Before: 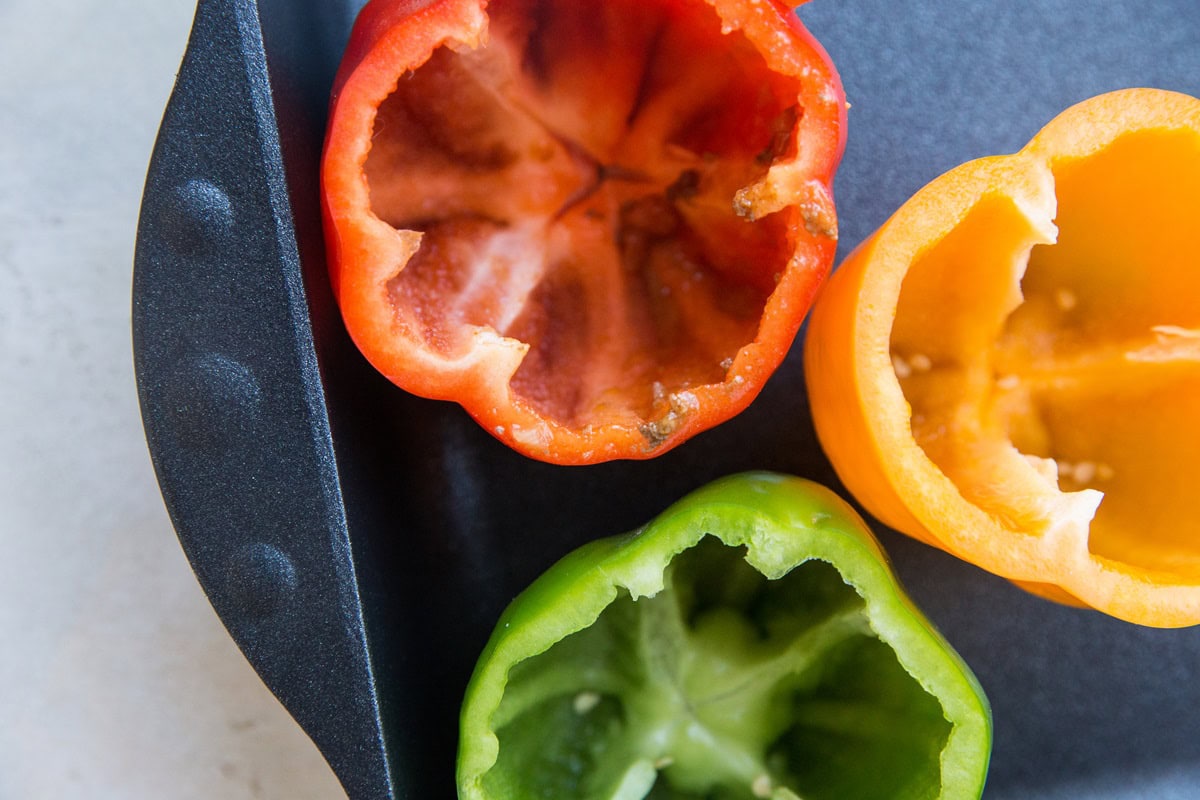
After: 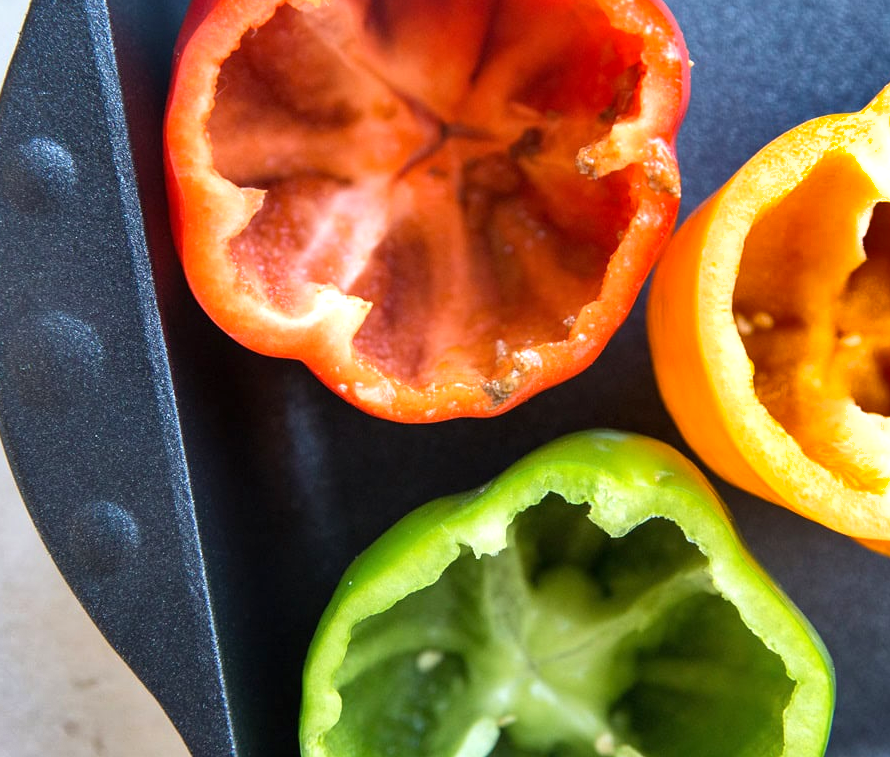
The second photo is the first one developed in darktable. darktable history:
shadows and highlights: shadows 20.91, highlights -82.73, soften with gaussian
crop and rotate: left 13.15%, top 5.251%, right 12.609%
exposure: exposure 0.574 EV, compensate highlight preservation false
